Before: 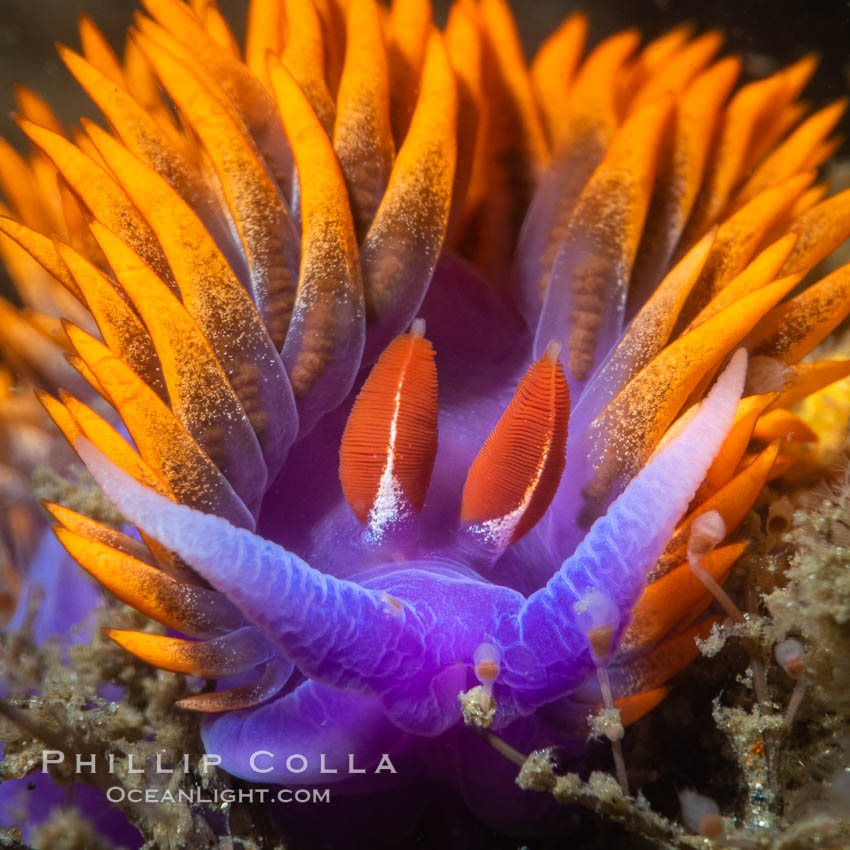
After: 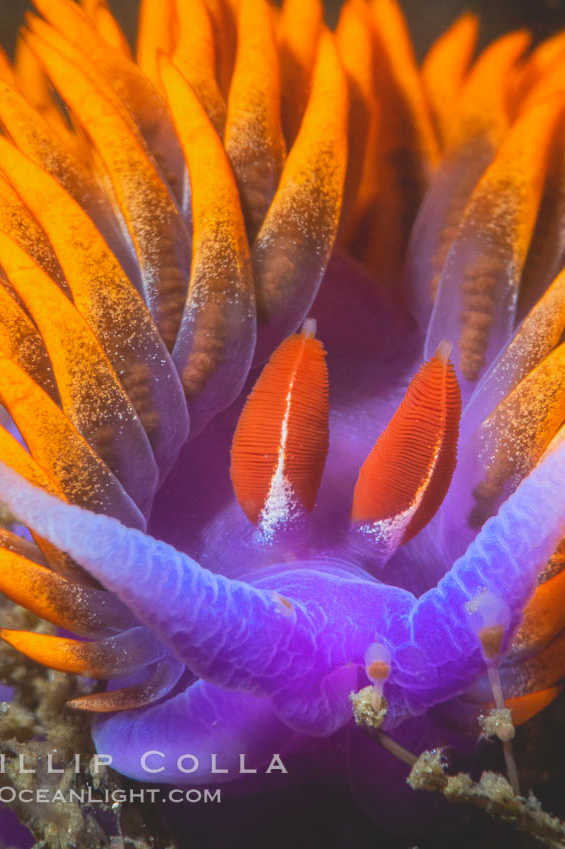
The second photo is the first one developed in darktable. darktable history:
contrast brightness saturation: contrast -0.275
crop and rotate: left 12.885%, right 20.542%
levels: black 0.061%, white 99.89%
tone equalizer: -8 EV -0.455 EV, -7 EV -0.425 EV, -6 EV -0.332 EV, -5 EV -0.193 EV, -3 EV 0.198 EV, -2 EV 0.317 EV, -1 EV 0.373 EV, +0 EV 0.429 EV, edges refinement/feathering 500, mask exposure compensation -1.57 EV, preserve details no
exposure: compensate highlight preservation false
